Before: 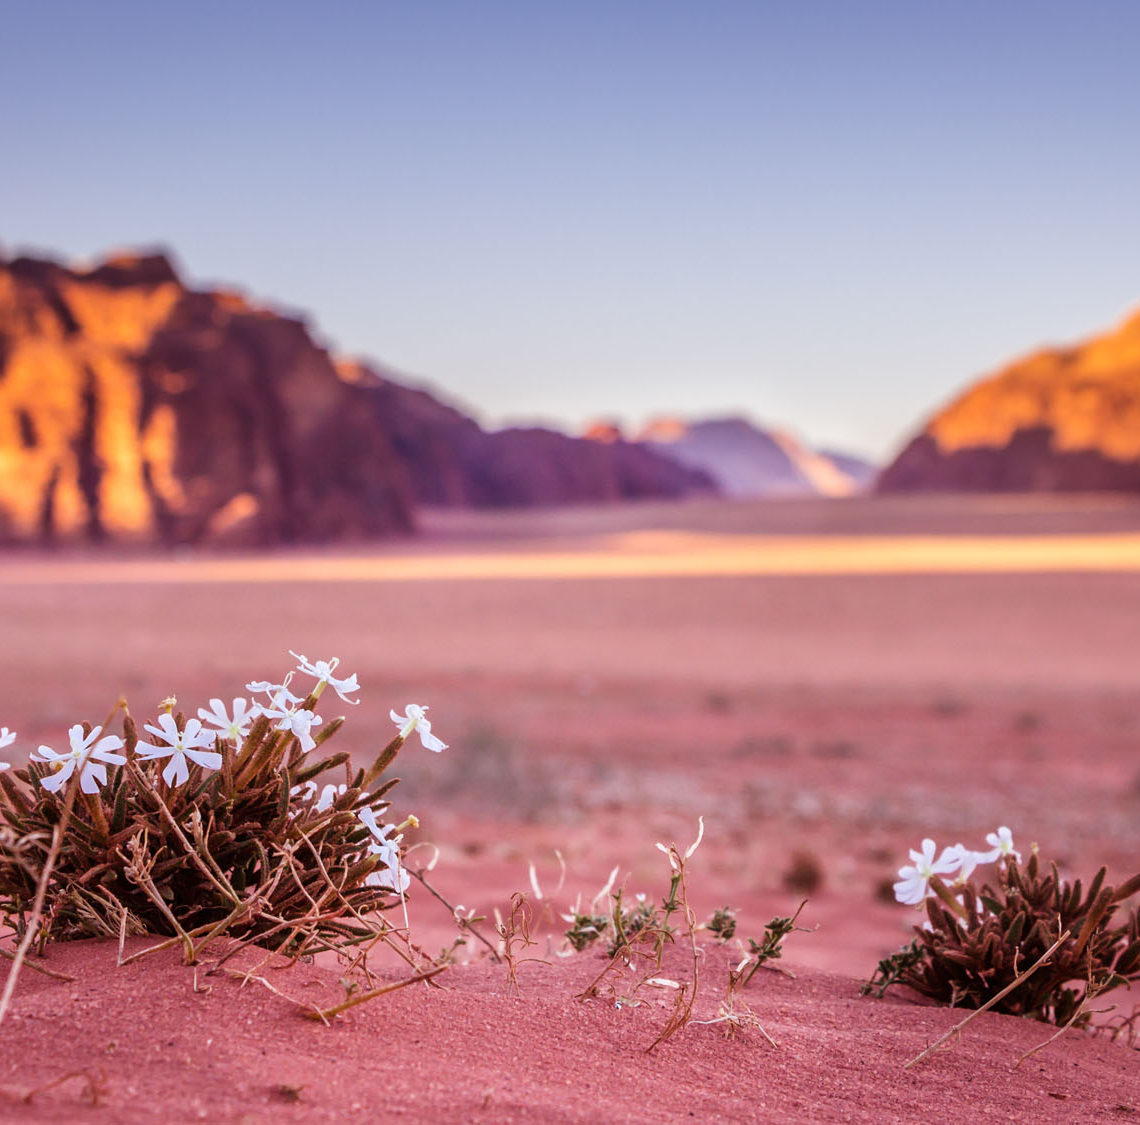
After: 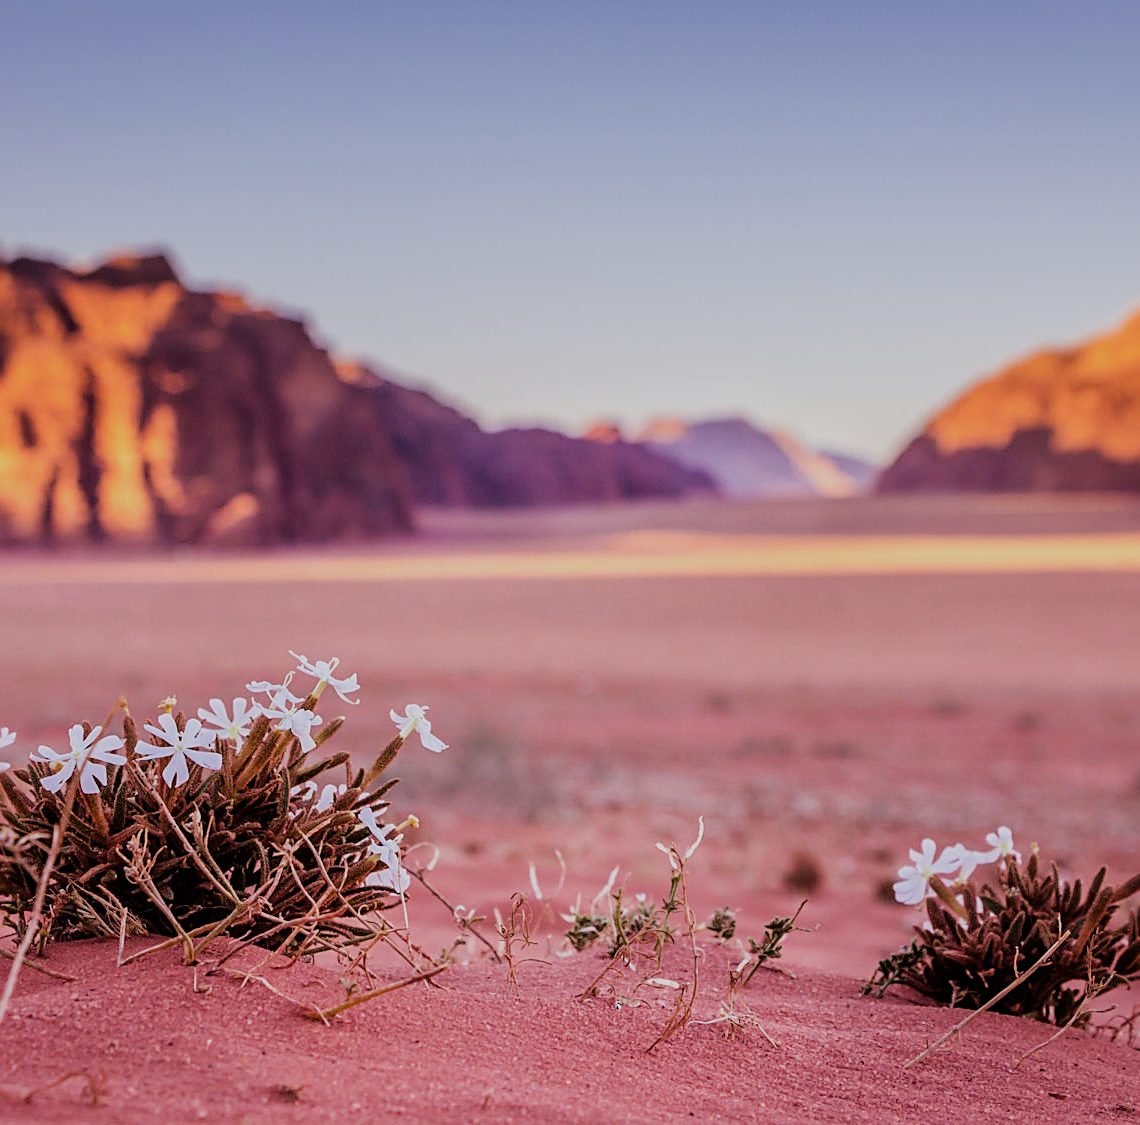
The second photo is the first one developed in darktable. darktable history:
sharpen: on, module defaults
filmic rgb: black relative exposure -7.65 EV, white relative exposure 4.56 EV, hardness 3.61, iterations of high-quality reconstruction 0
